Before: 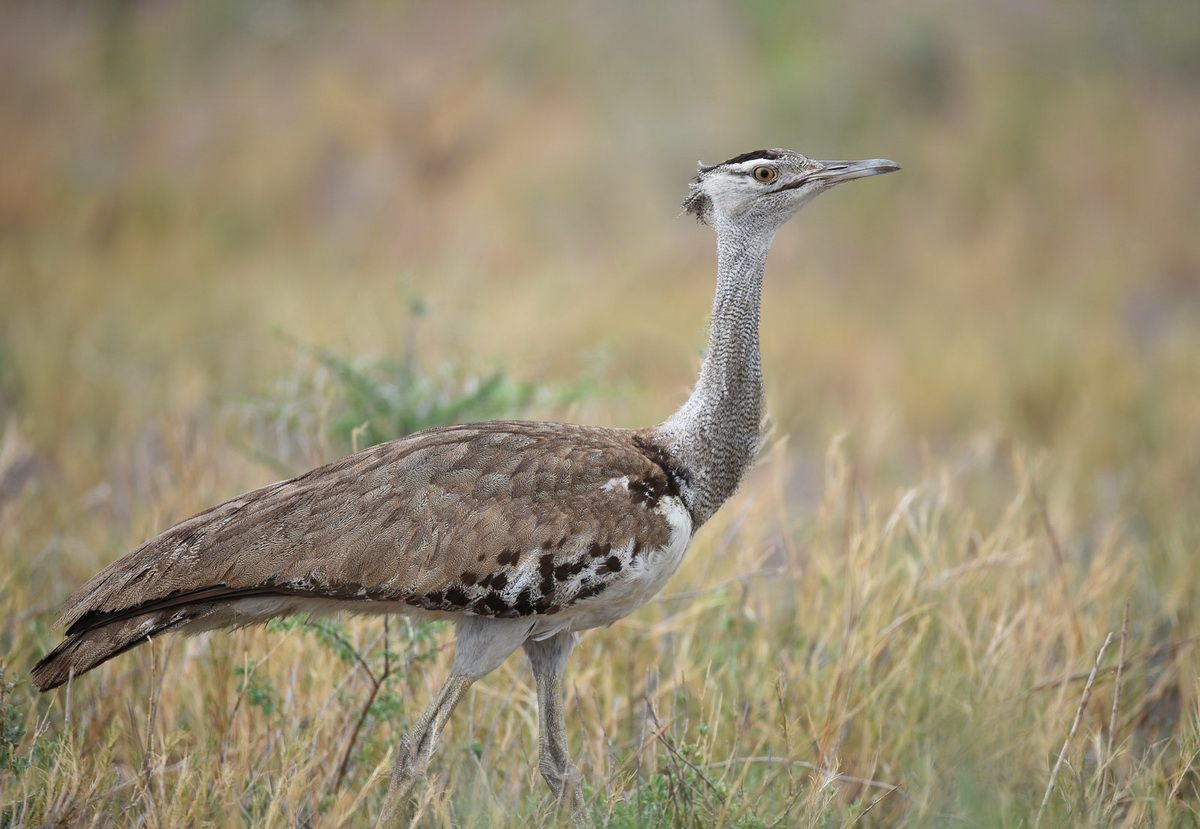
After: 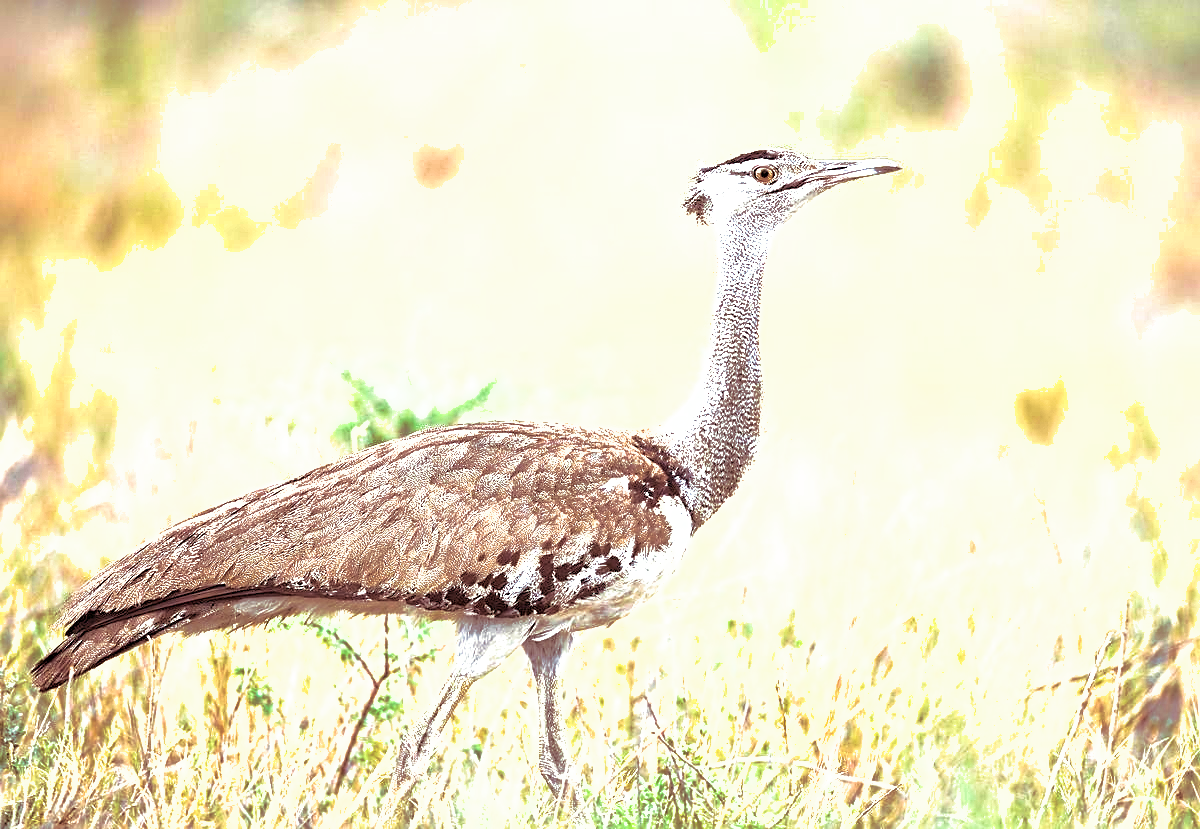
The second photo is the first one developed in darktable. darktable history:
exposure: exposure 2.003 EV, compensate highlight preservation false
velvia: on, module defaults
contrast equalizer: octaves 7, y [[0.6 ×6], [0.55 ×6], [0 ×6], [0 ×6], [0 ×6]], mix 0.3
split-toning: on, module defaults
sharpen: on, module defaults
shadows and highlights: on, module defaults
